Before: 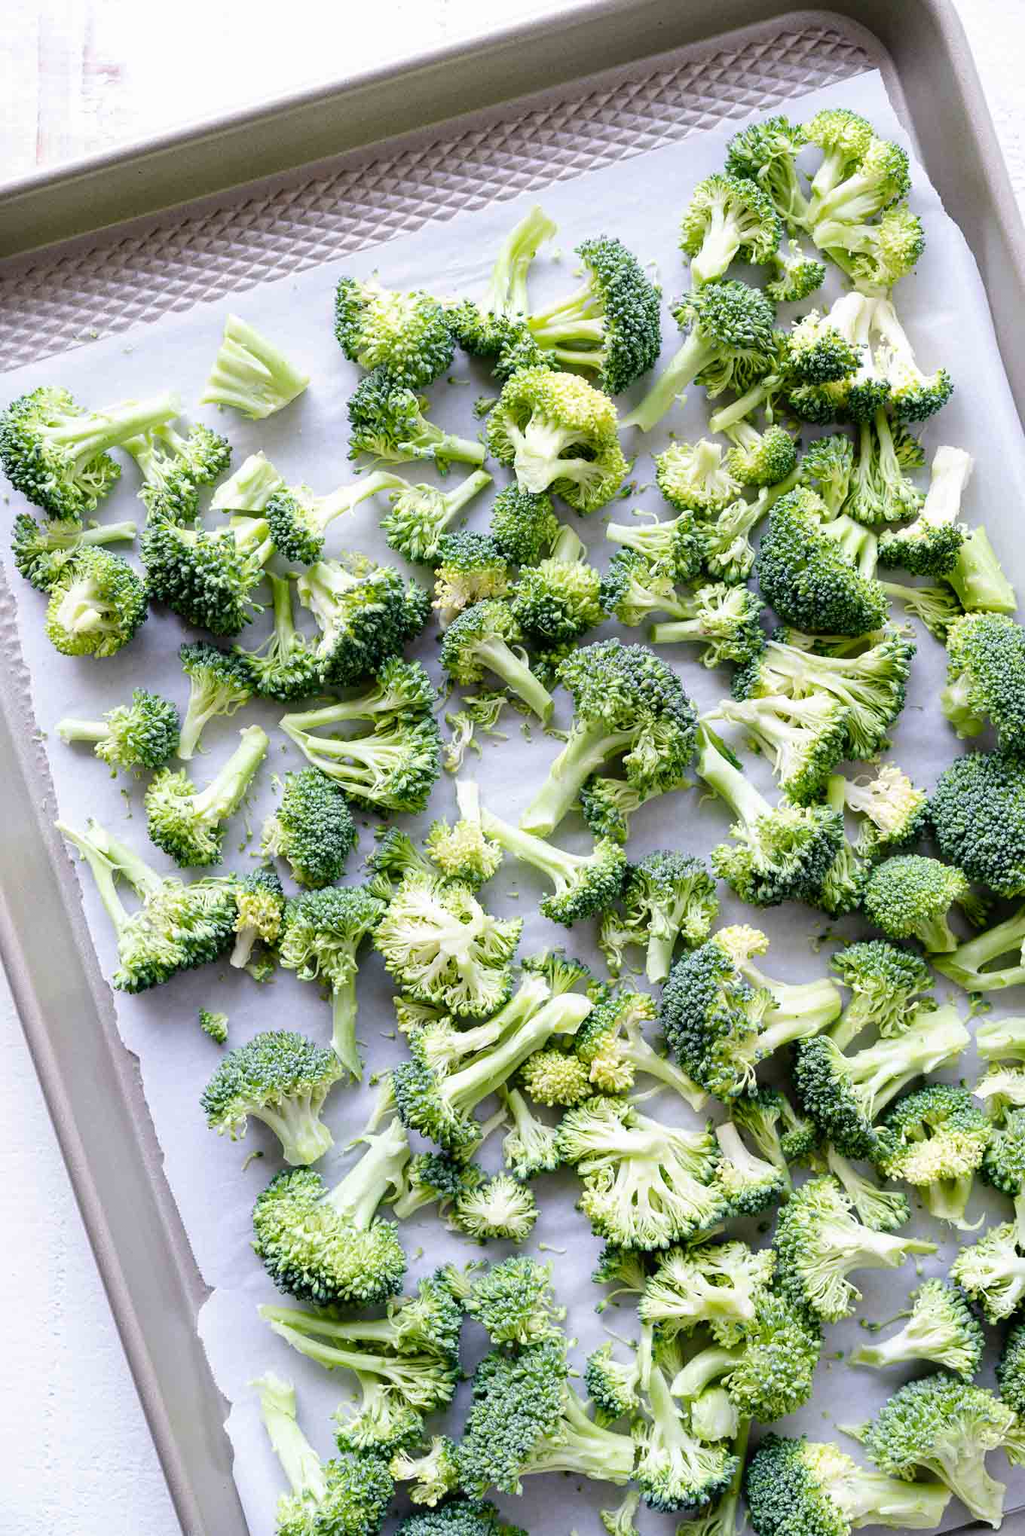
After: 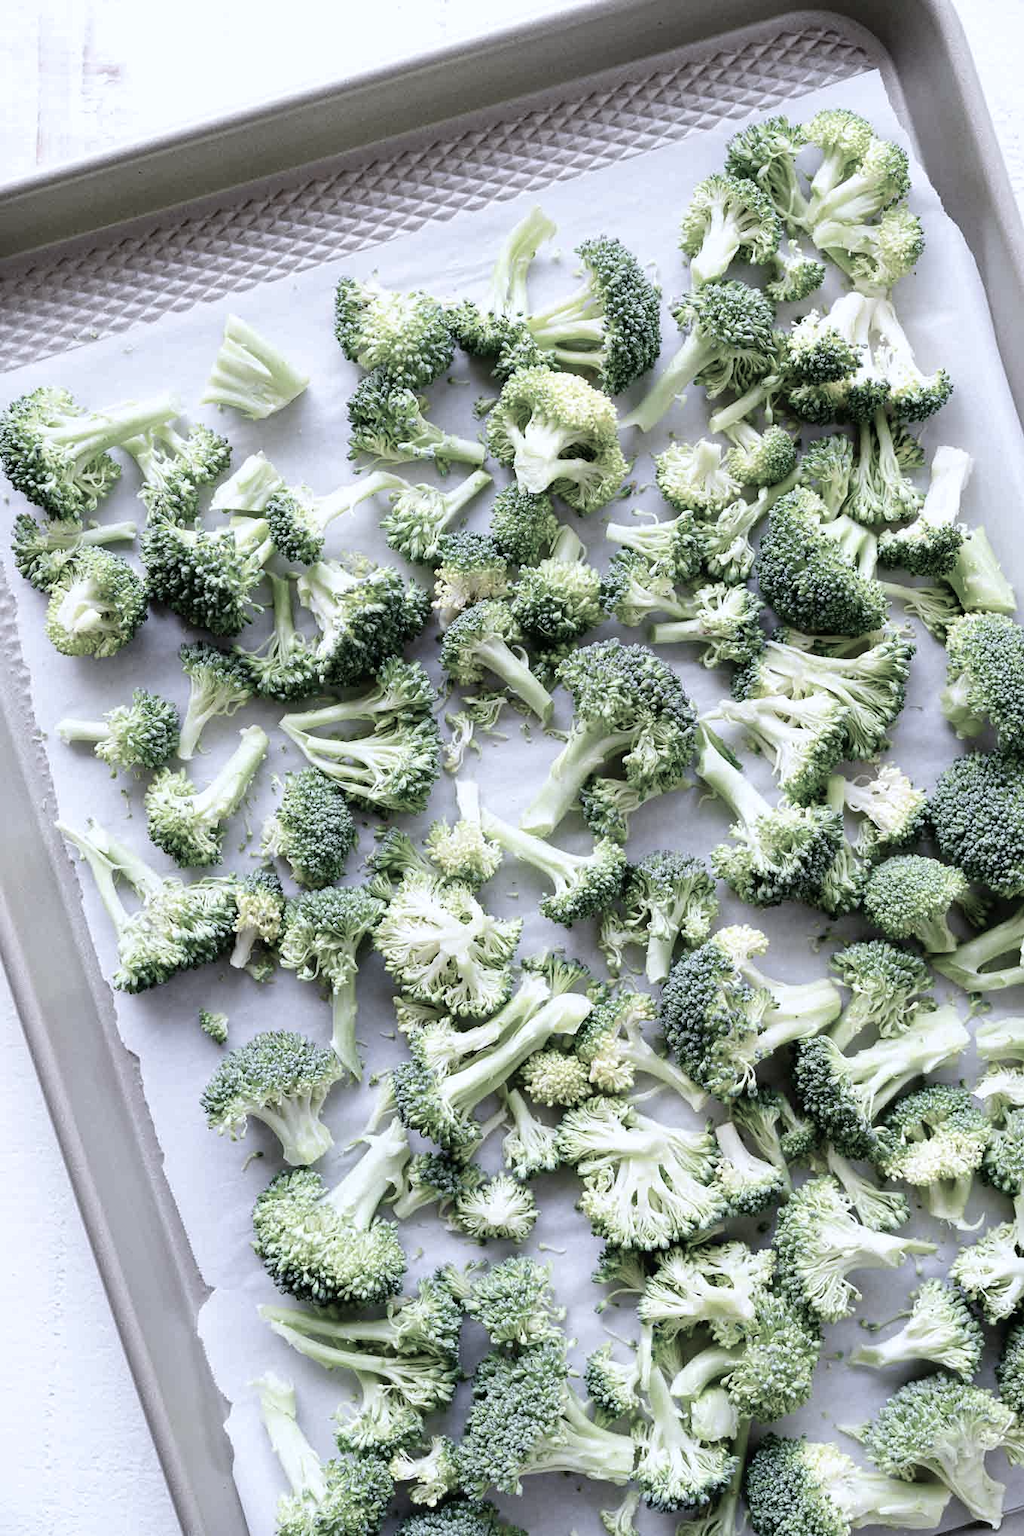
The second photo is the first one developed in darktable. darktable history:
color correction: highlights a* -0.137, highlights b* -5.91, shadows a* -0.137, shadows b* -0.137
color balance rgb: linear chroma grading › global chroma -16.06%, perceptual saturation grading › global saturation -32.85%, global vibrance -23.56%
tone equalizer: on, module defaults
